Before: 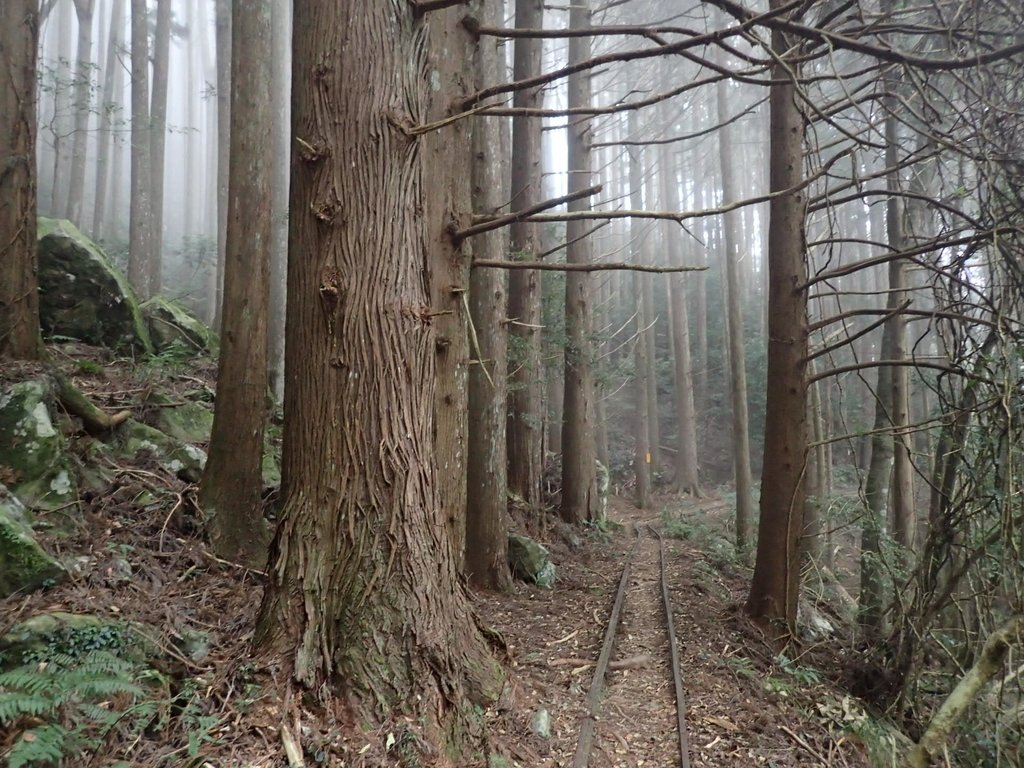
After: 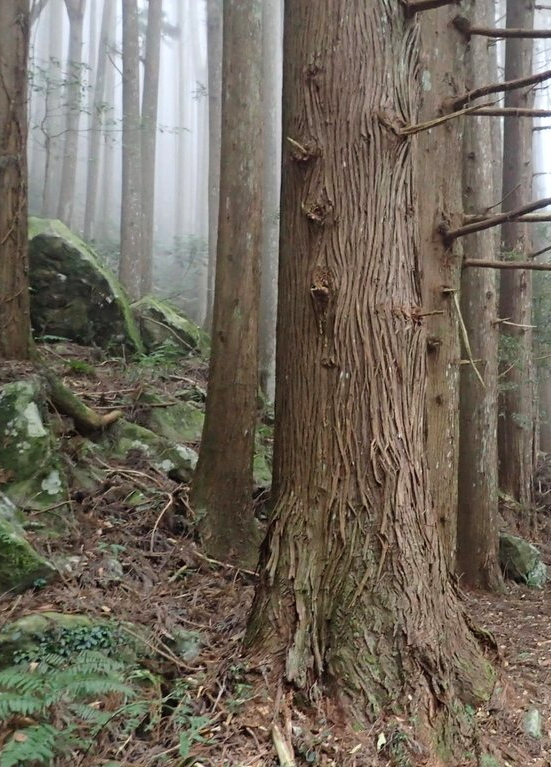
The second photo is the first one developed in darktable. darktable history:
crop: left 0.895%, right 45.25%, bottom 0.083%
contrast brightness saturation: contrast 0.034, brightness 0.068, saturation 0.125
